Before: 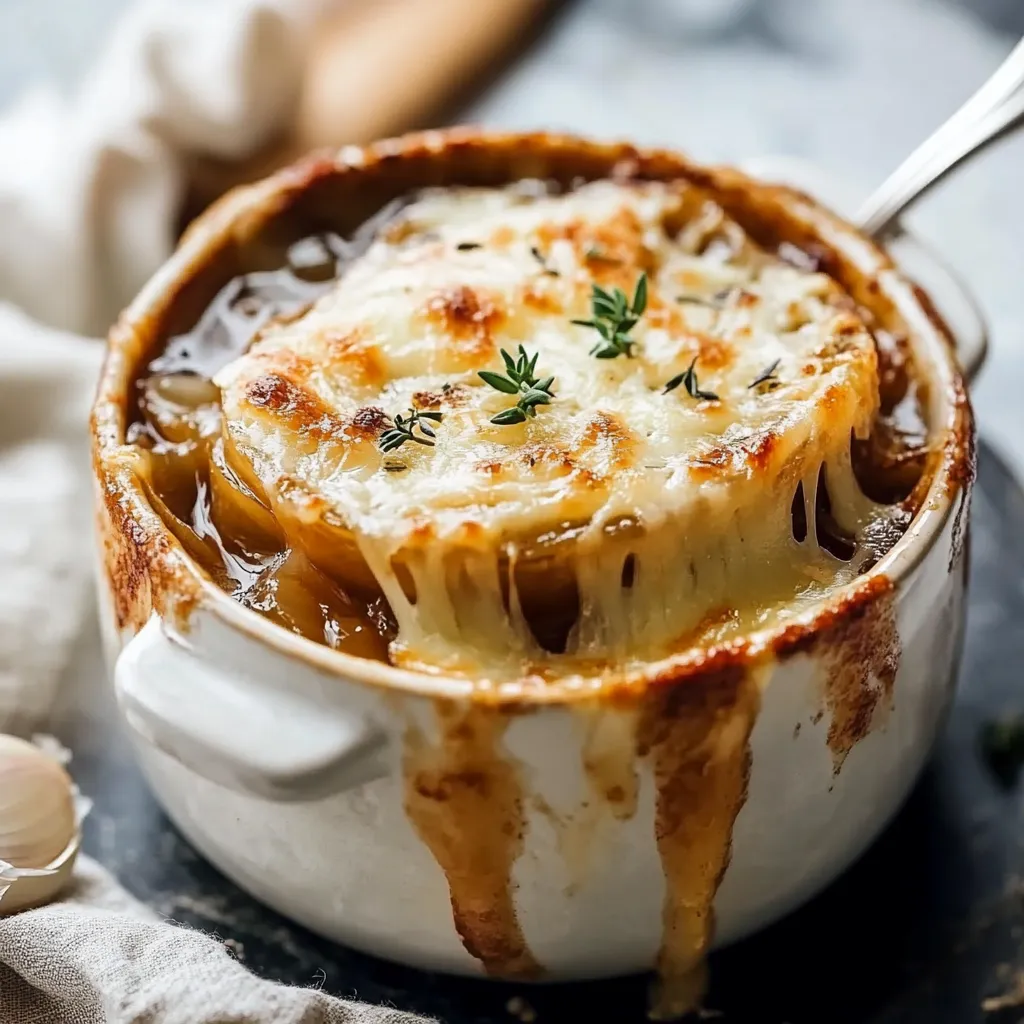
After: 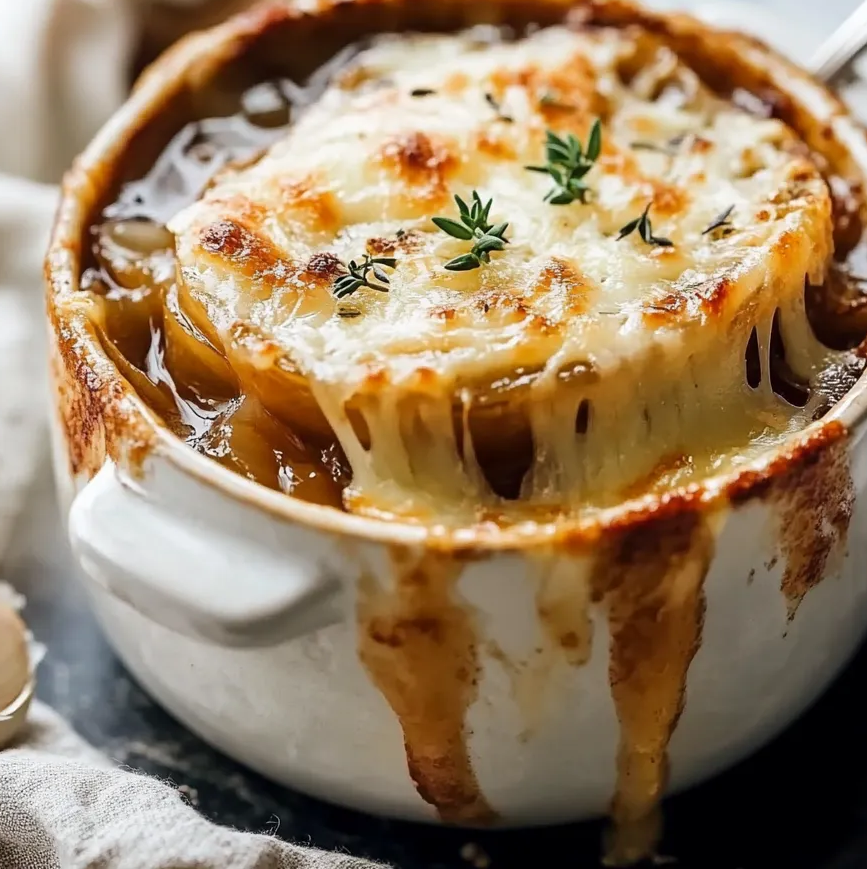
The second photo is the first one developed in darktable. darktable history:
crop and rotate: left 4.589%, top 15.089%, right 10.709%
